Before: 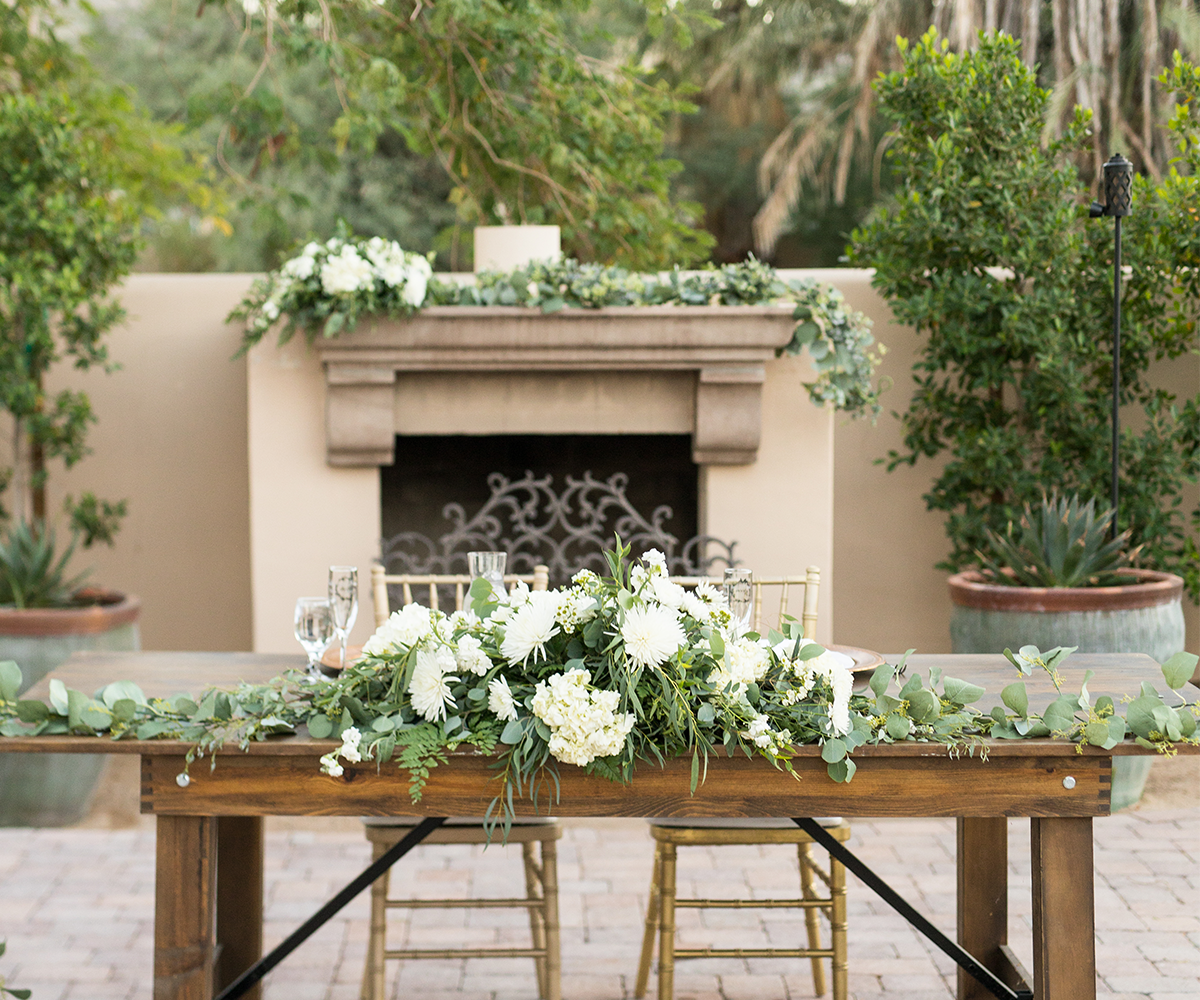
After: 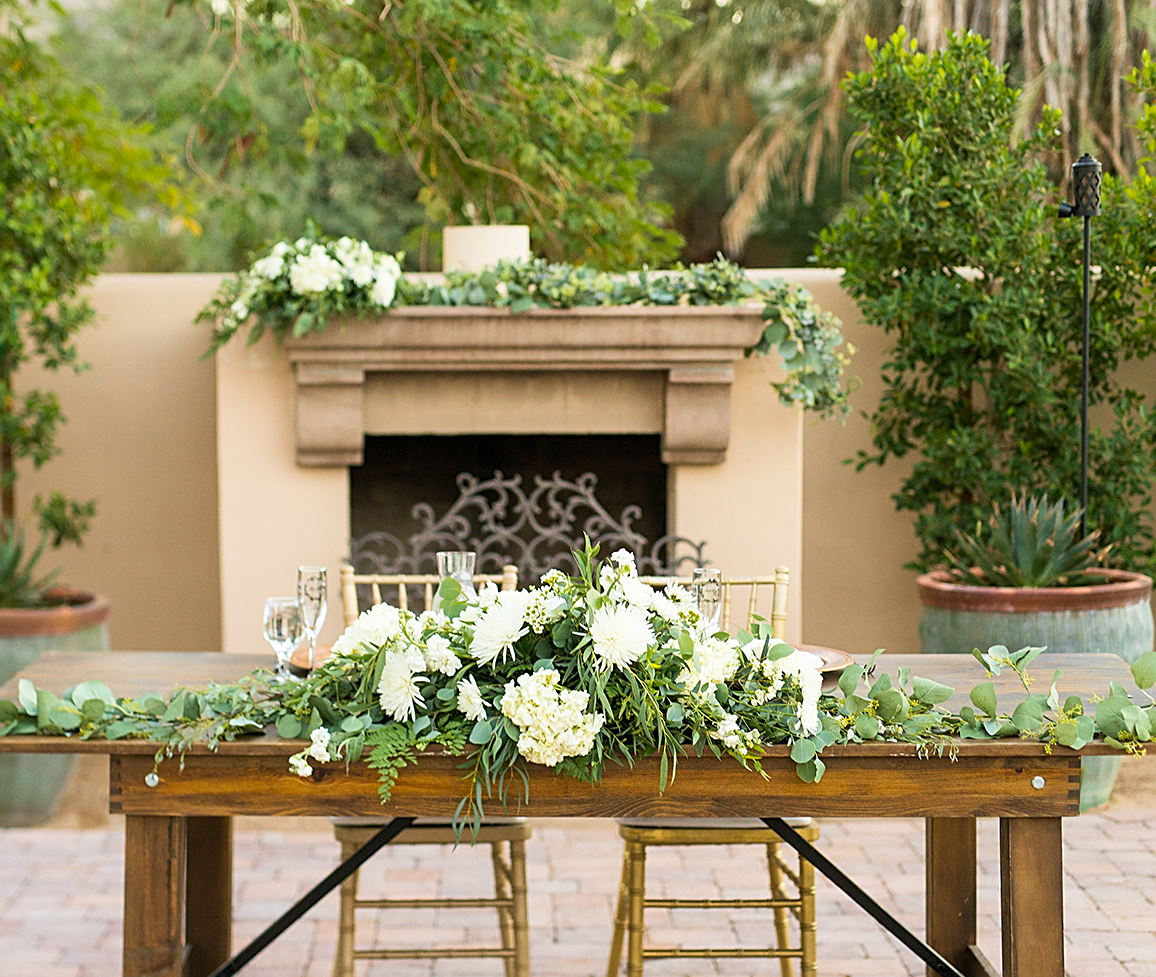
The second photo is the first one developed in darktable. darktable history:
crop and rotate: left 2.632%, right 1.014%, bottom 2.22%
sharpen: on, module defaults
color balance rgb: perceptual saturation grading › global saturation 14.963%, global vibrance 20%
velvia: on, module defaults
tone equalizer: mask exposure compensation -0.5 EV
